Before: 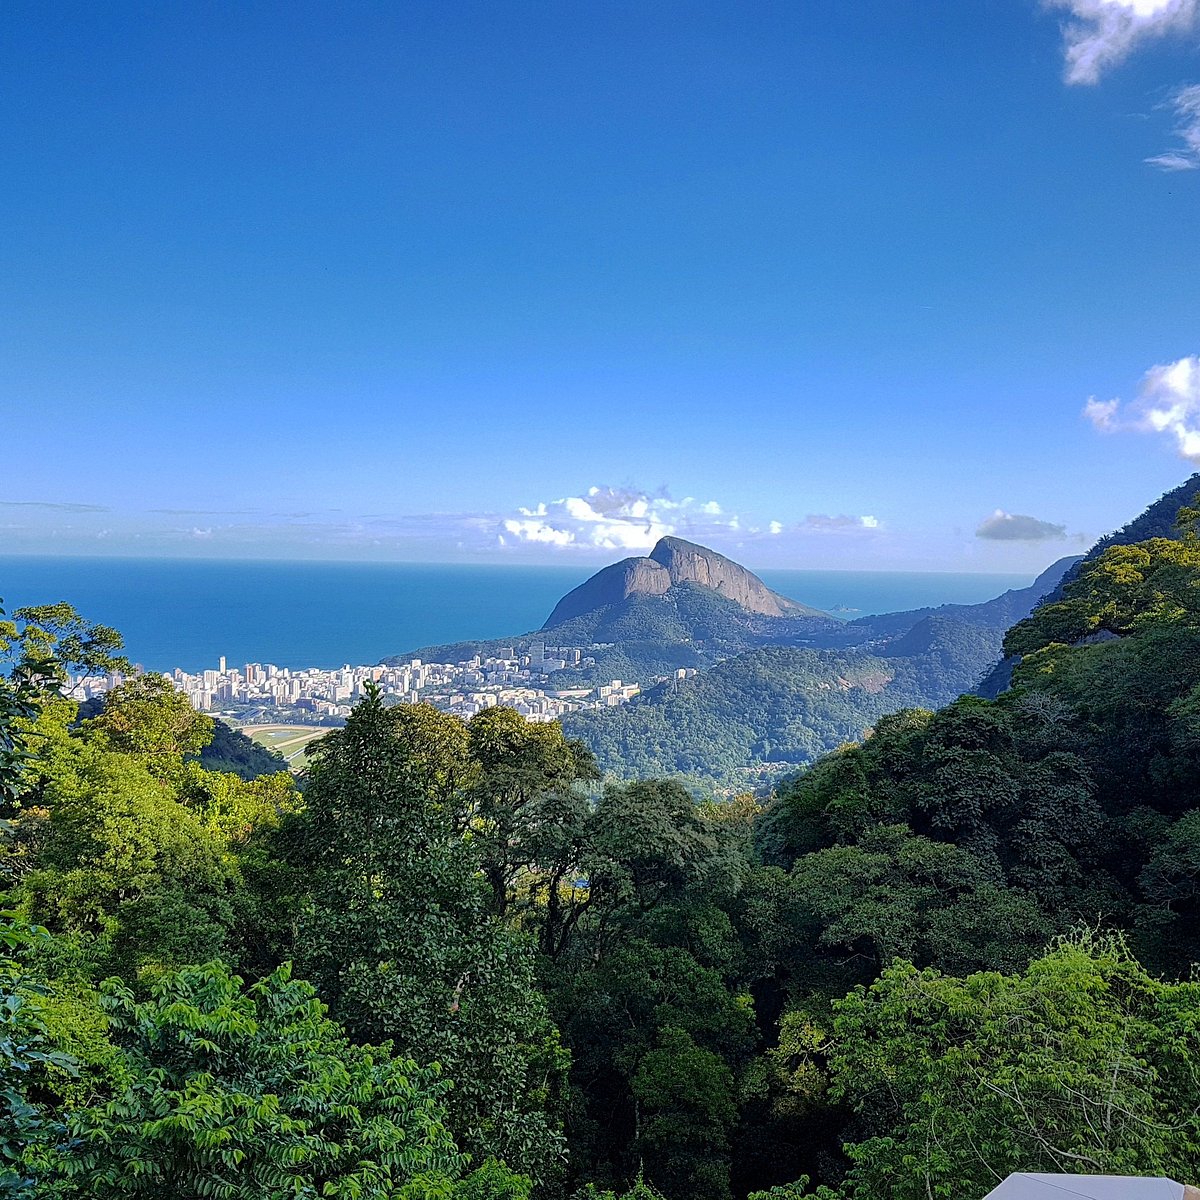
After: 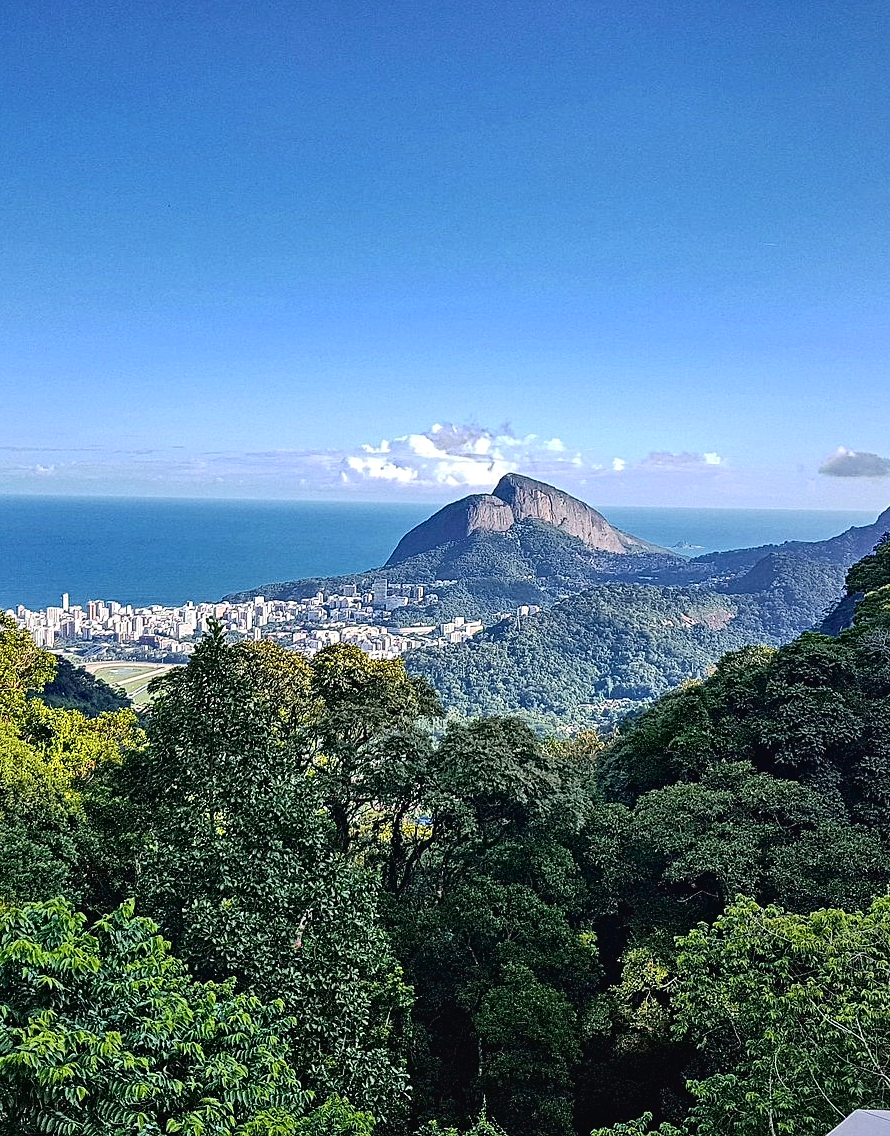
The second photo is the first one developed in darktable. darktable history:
tone curve: curves: ch0 [(0, 0.023) (0.217, 0.19) (0.754, 0.801) (1, 0.977)]; ch1 [(0, 0) (0.392, 0.398) (0.5, 0.5) (0.521, 0.528) (0.56, 0.577) (1, 1)]; ch2 [(0, 0) (0.5, 0.5) (0.579, 0.561) (0.65, 0.657) (1, 1)], color space Lab, independent channels, preserve colors none
crop and rotate: left 13.15%, top 5.251%, right 12.609%
contrast equalizer: octaves 7, y [[0.506, 0.531, 0.562, 0.606, 0.638, 0.669], [0.5 ×6], [0.5 ×6], [0 ×6], [0 ×6]]
